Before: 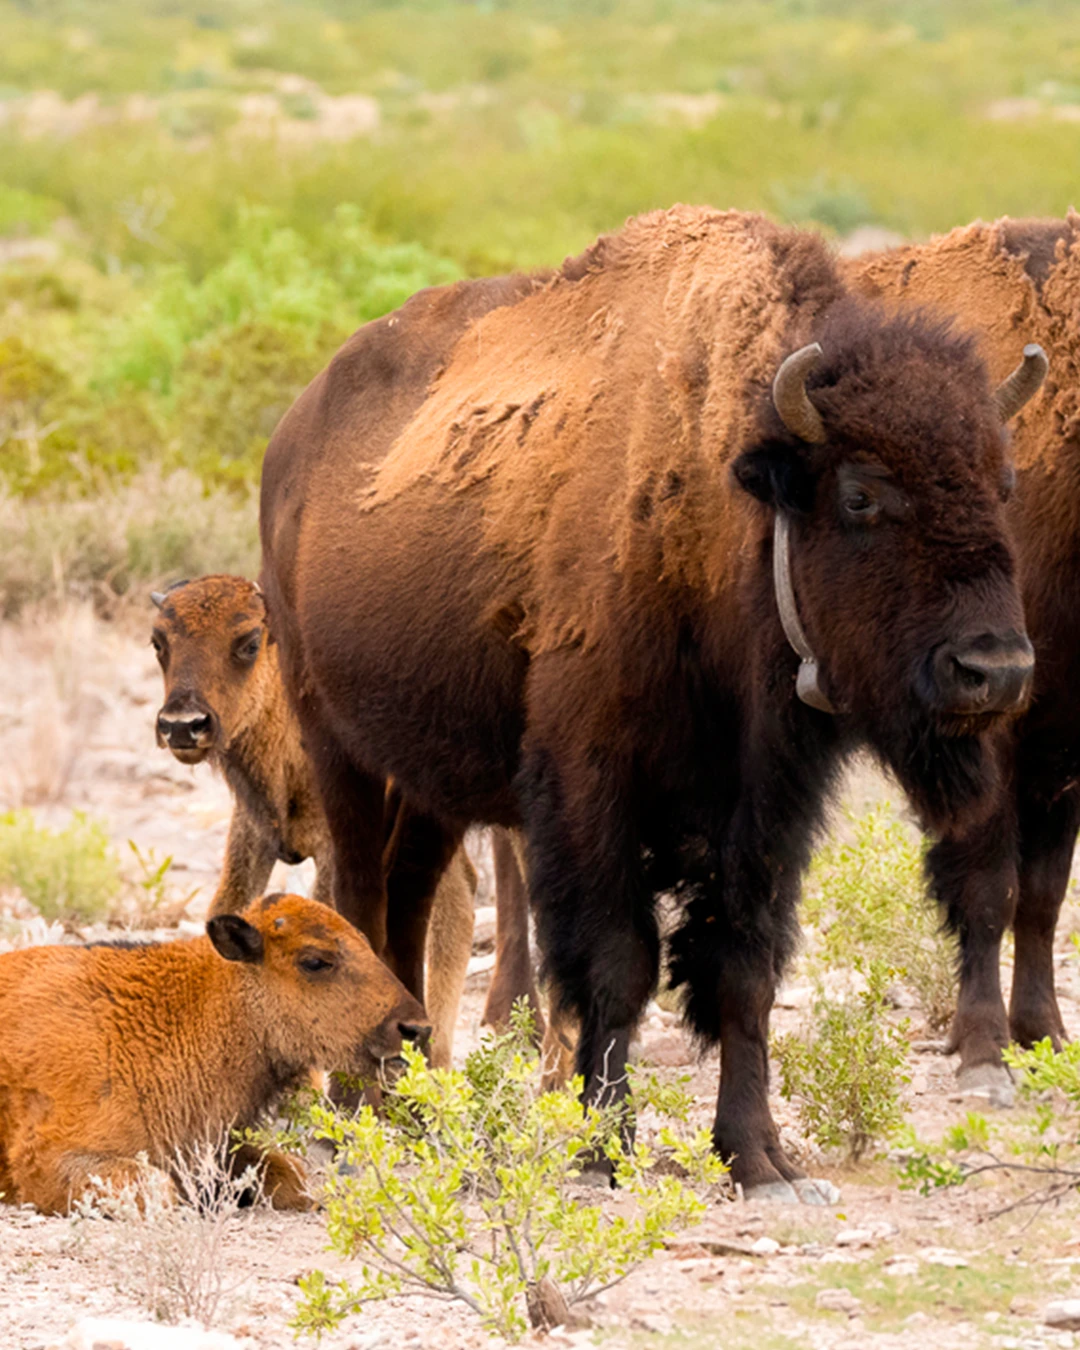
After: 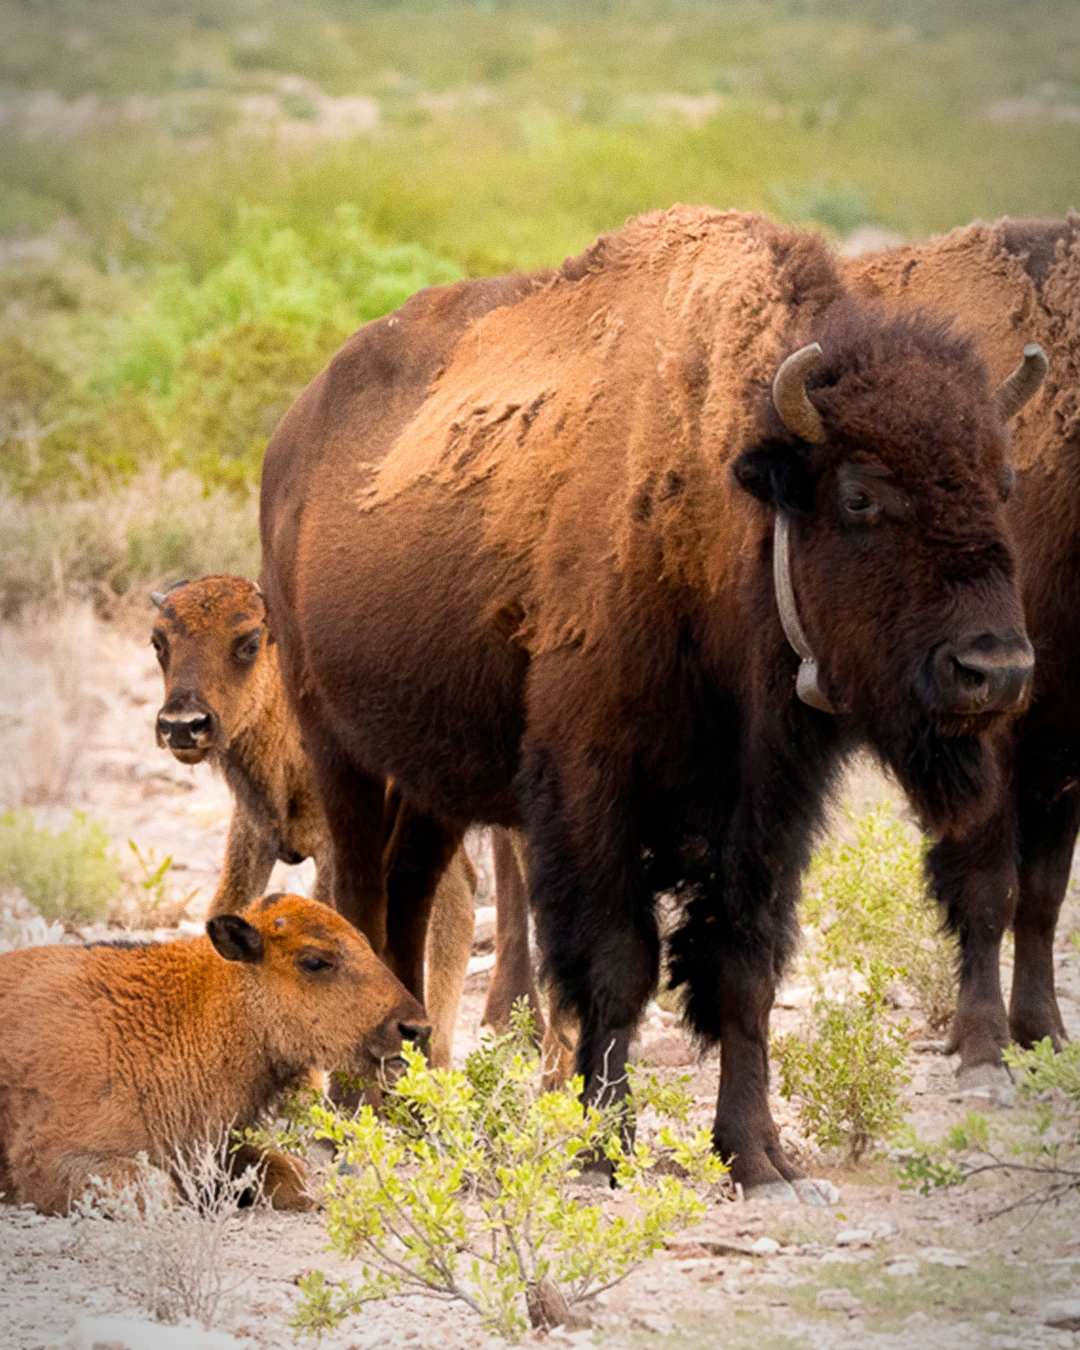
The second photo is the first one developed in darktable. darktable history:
grain: coarseness 0.47 ISO
vignetting: automatic ratio true
